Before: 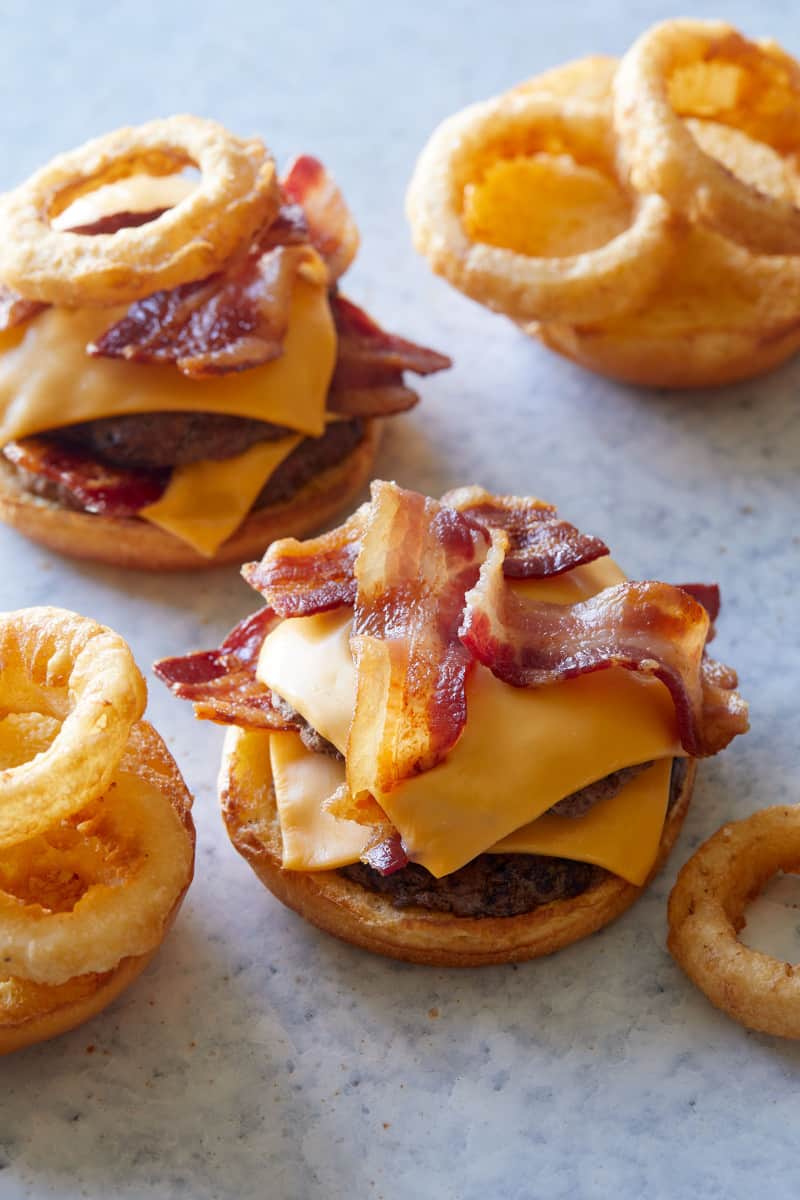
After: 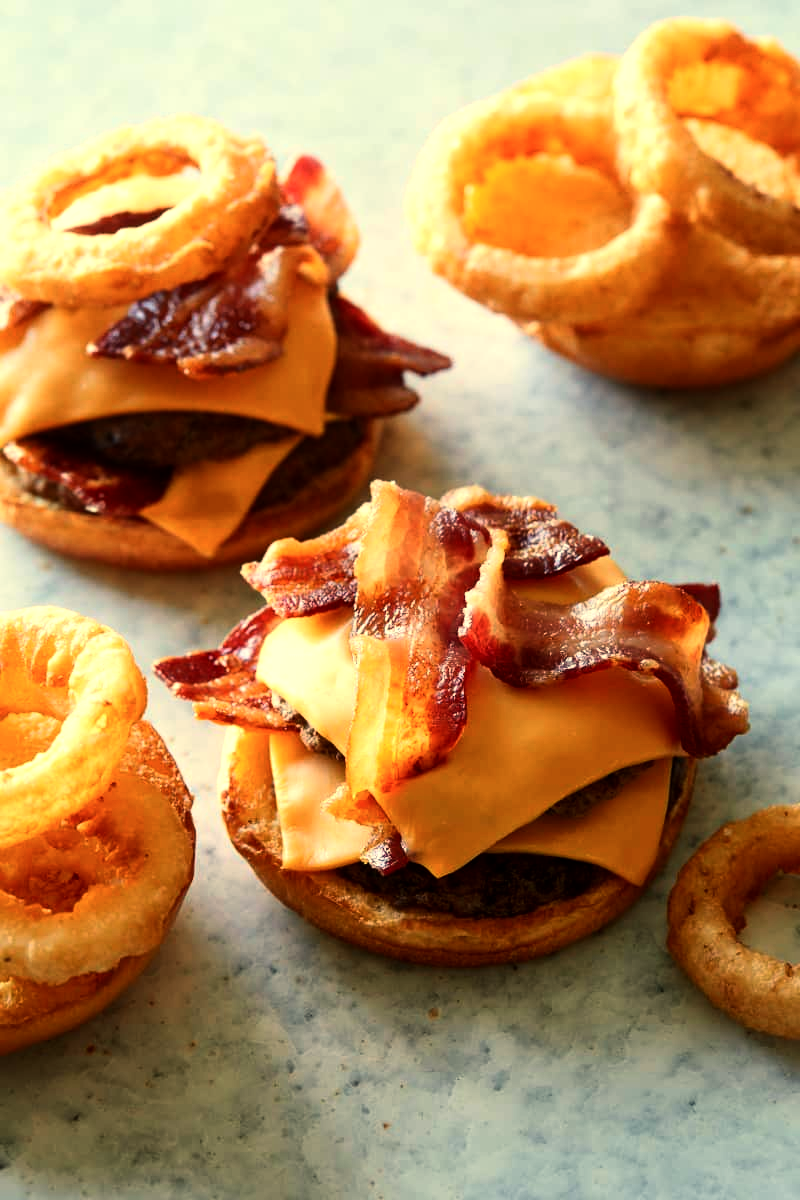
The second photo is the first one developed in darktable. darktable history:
color balance: mode lift, gamma, gain (sRGB), lift [1.014, 0.966, 0.918, 0.87], gamma [0.86, 0.734, 0.918, 0.976], gain [1.063, 1.13, 1.063, 0.86]
contrast brightness saturation: contrast 0.15, brightness 0.05
